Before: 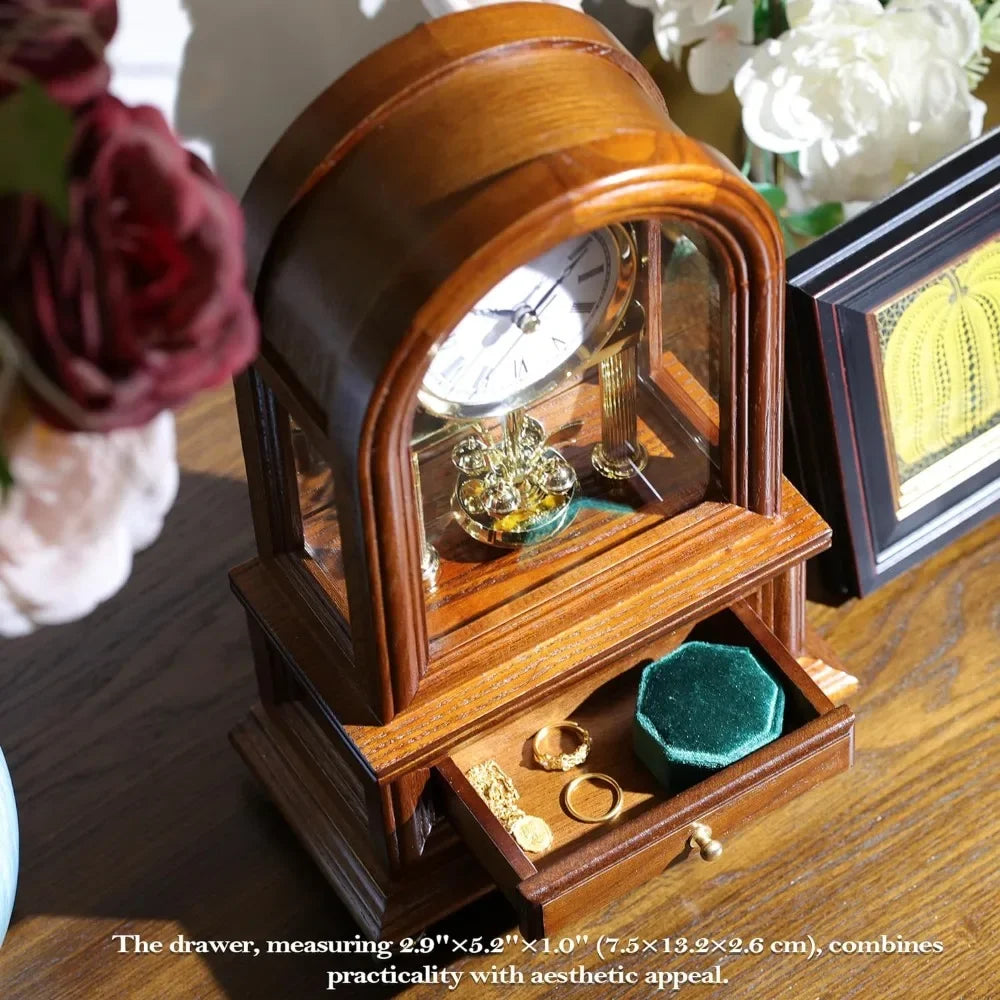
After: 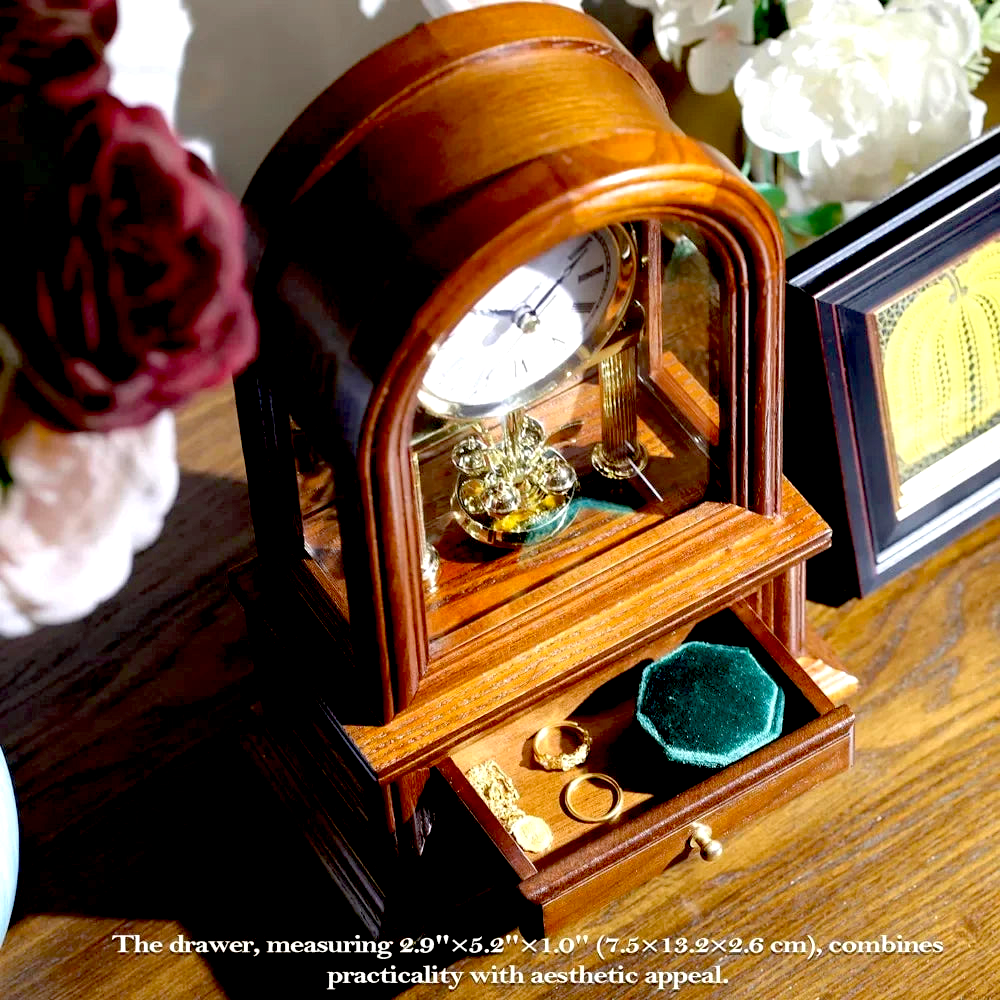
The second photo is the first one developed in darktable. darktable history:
exposure: black level correction 0.032, exposure 0.306 EV, compensate exposure bias true, compensate highlight preservation false
